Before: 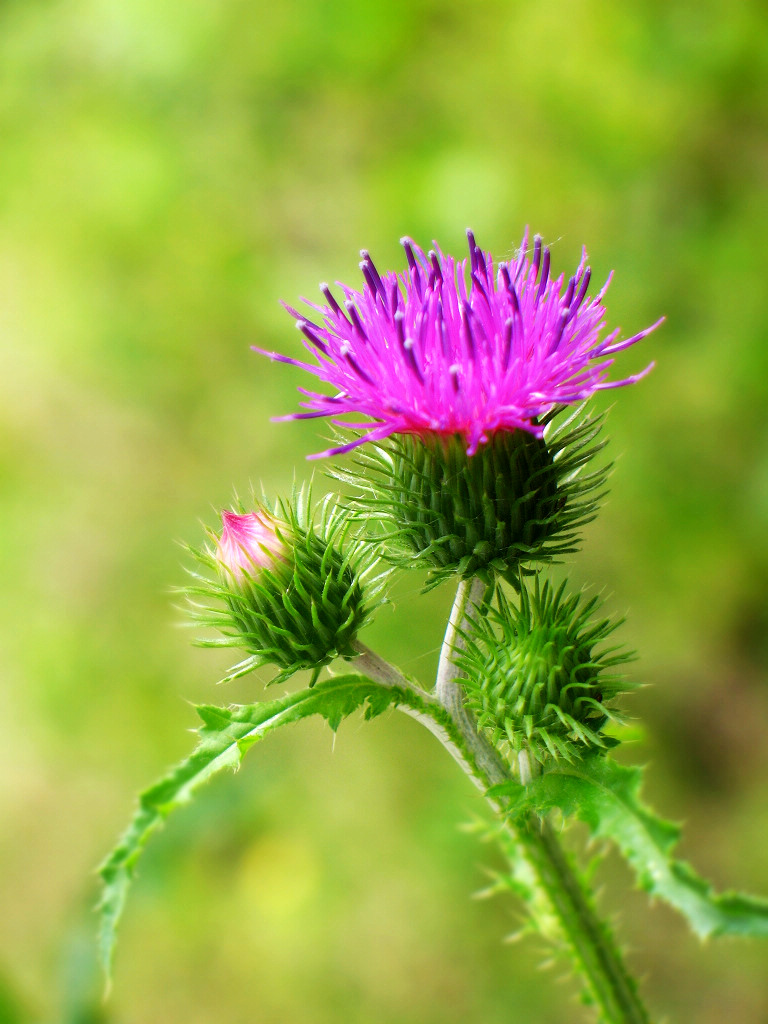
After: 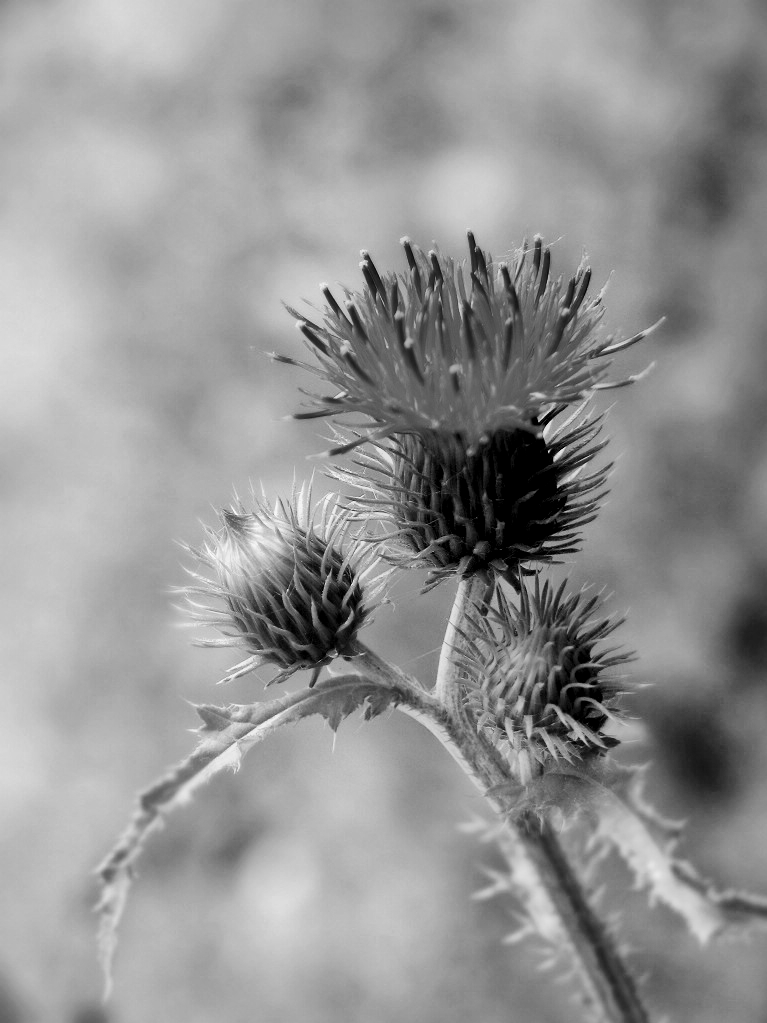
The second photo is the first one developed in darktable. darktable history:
monochrome: a 26.22, b 42.67, size 0.8
local contrast: mode bilateral grid, contrast 20, coarseness 50, detail 179%, midtone range 0.2
tone curve: curves: ch0 [(0, 0) (0.003, 0) (0.011, 0.001) (0.025, 0.003) (0.044, 0.005) (0.069, 0.012) (0.1, 0.023) (0.136, 0.039) (0.177, 0.088) (0.224, 0.15) (0.277, 0.24) (0.335, 0.337) (0.399, 0.437) (0.468, 0.535) (0.543, 0.629) (0.623, 0.71) (0.709, 0.782) (0.801, 0.856) (0.898, 0.94) (1, 1)], preserve colors none
exposure: exposure -0.293 EV, compensate highlight preservation false
crop and rotate: left 0.126%
